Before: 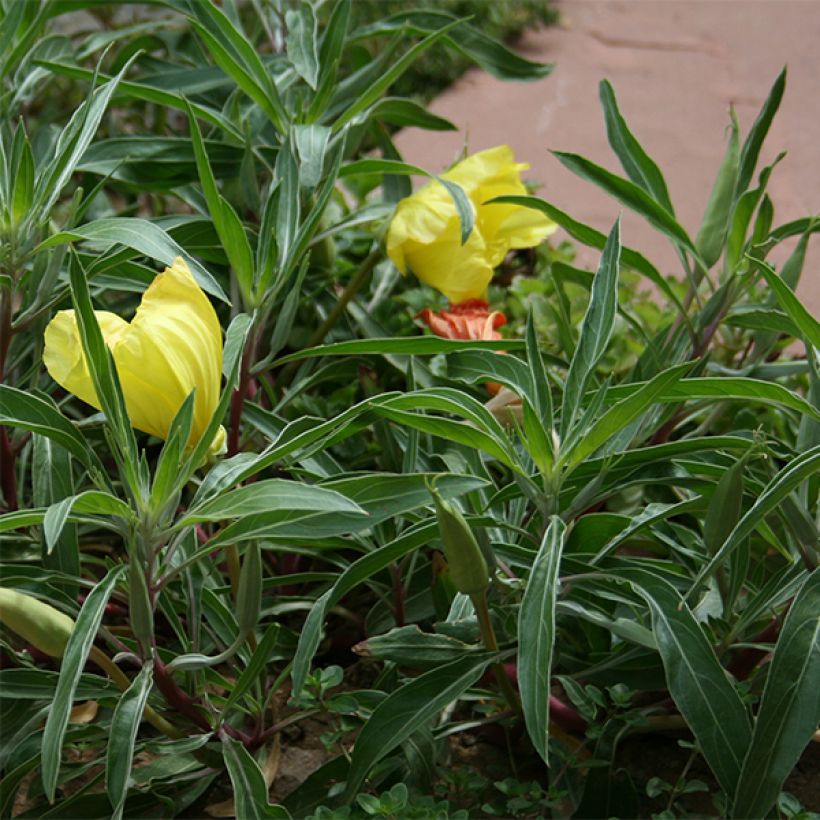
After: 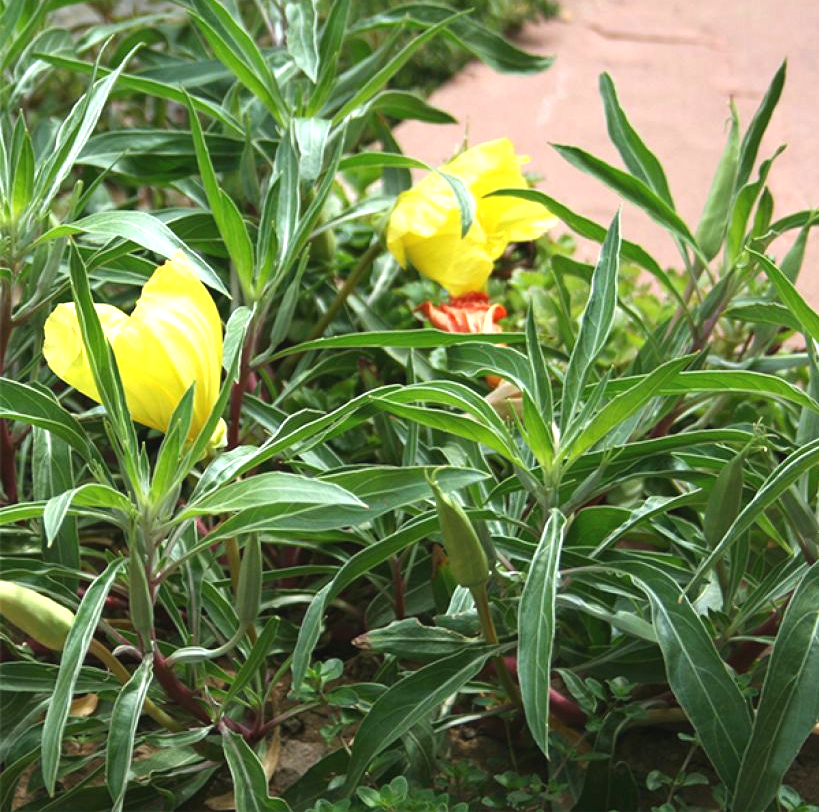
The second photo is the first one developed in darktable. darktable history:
crop: top 0.922%, right 0.033%
exposure: black level correction -0.002, exposure 1.11 EV, compensate exposure bias true, compensate highlight preservation false
